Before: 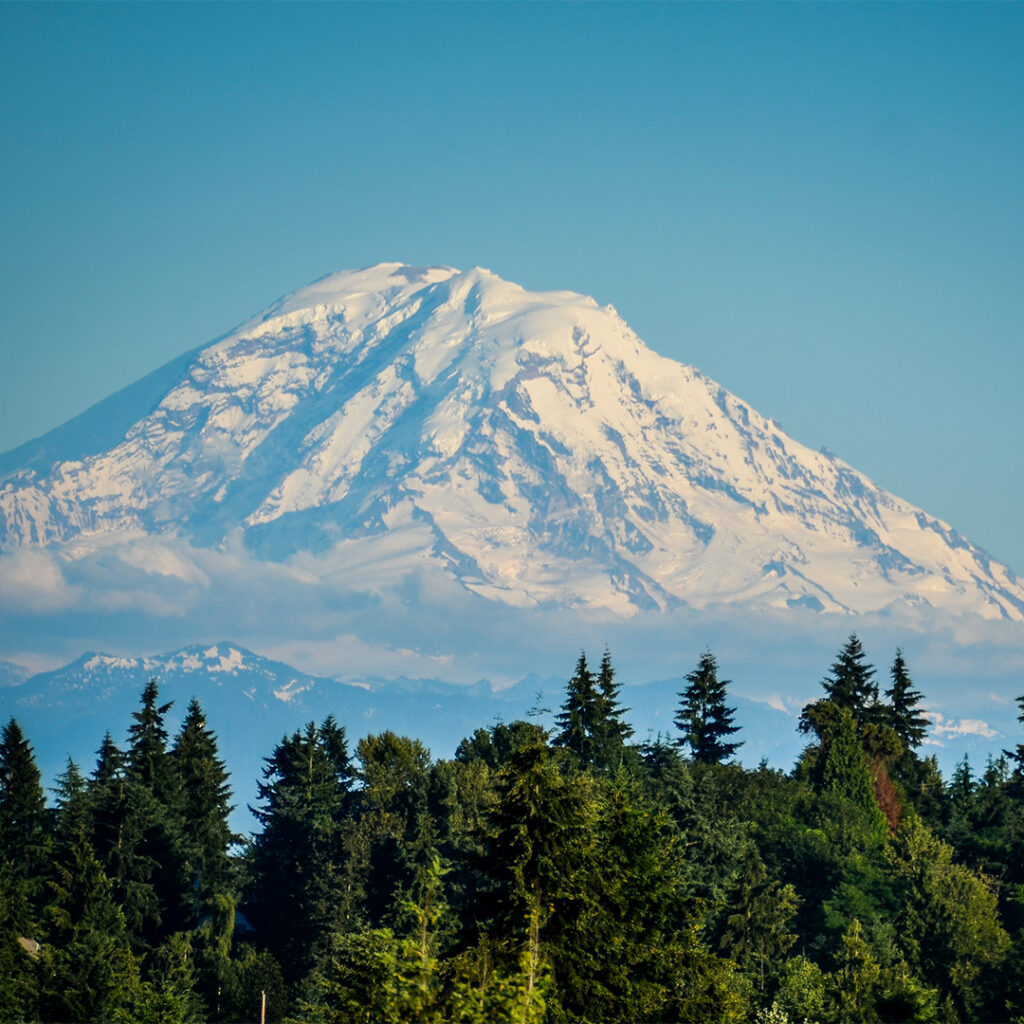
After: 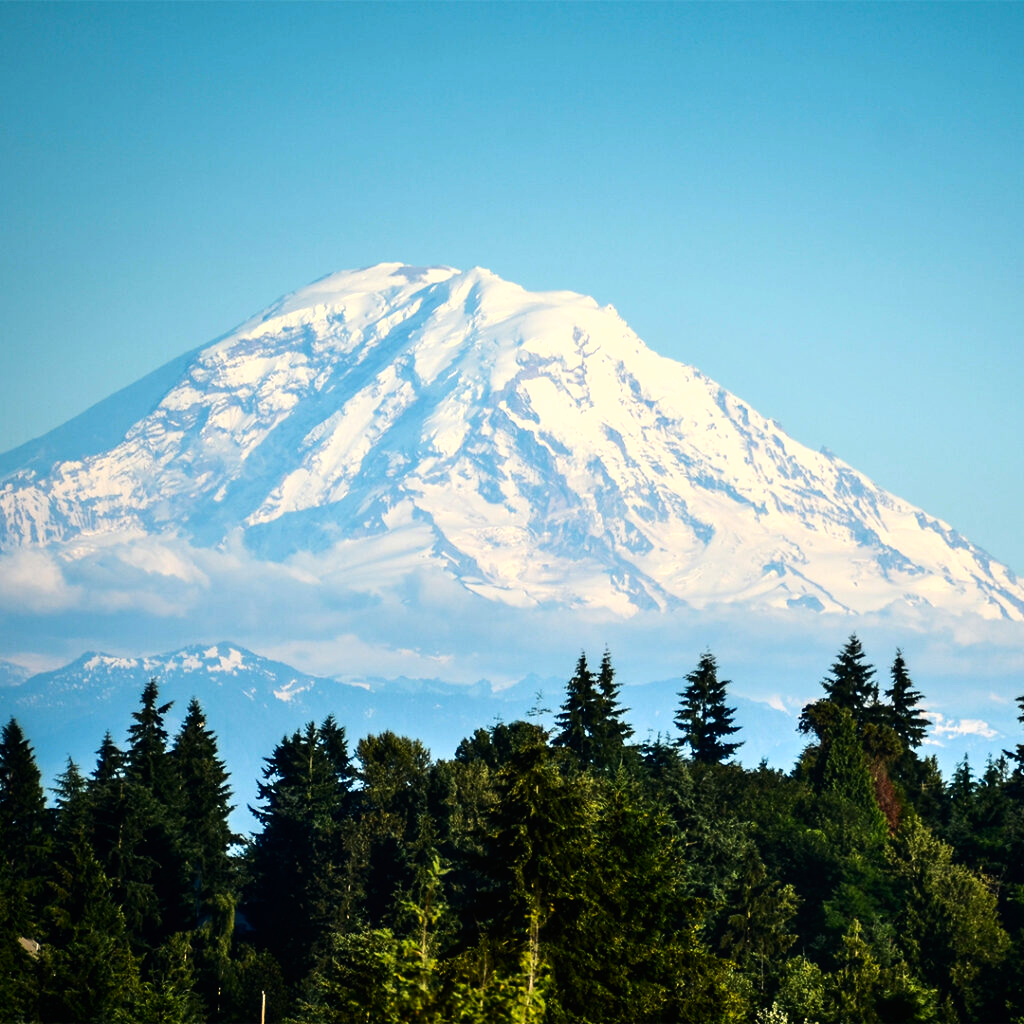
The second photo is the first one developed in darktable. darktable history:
shadows and highlights: shadows -31, highlights 29.3
tone equalizer: -8 EV -0.717 EV, -7 EV -0.701 EV, -6 EV -0.627 EV, -5 EV -0.368 EV, -3 EV 0.385 EV, -2 EV 0.6 EV, -1 EV 0.681 EV, +0 EV 0.738 EV, edges refinement/feathering 500, mask exposure compensation -1.57 EV, preserve details no
contrast equalizer: octaves 7, y [[0.6 ×6], [0.55 ×6], [0 ×6], [0 ×6], [0 ×6]], mix -0.194
